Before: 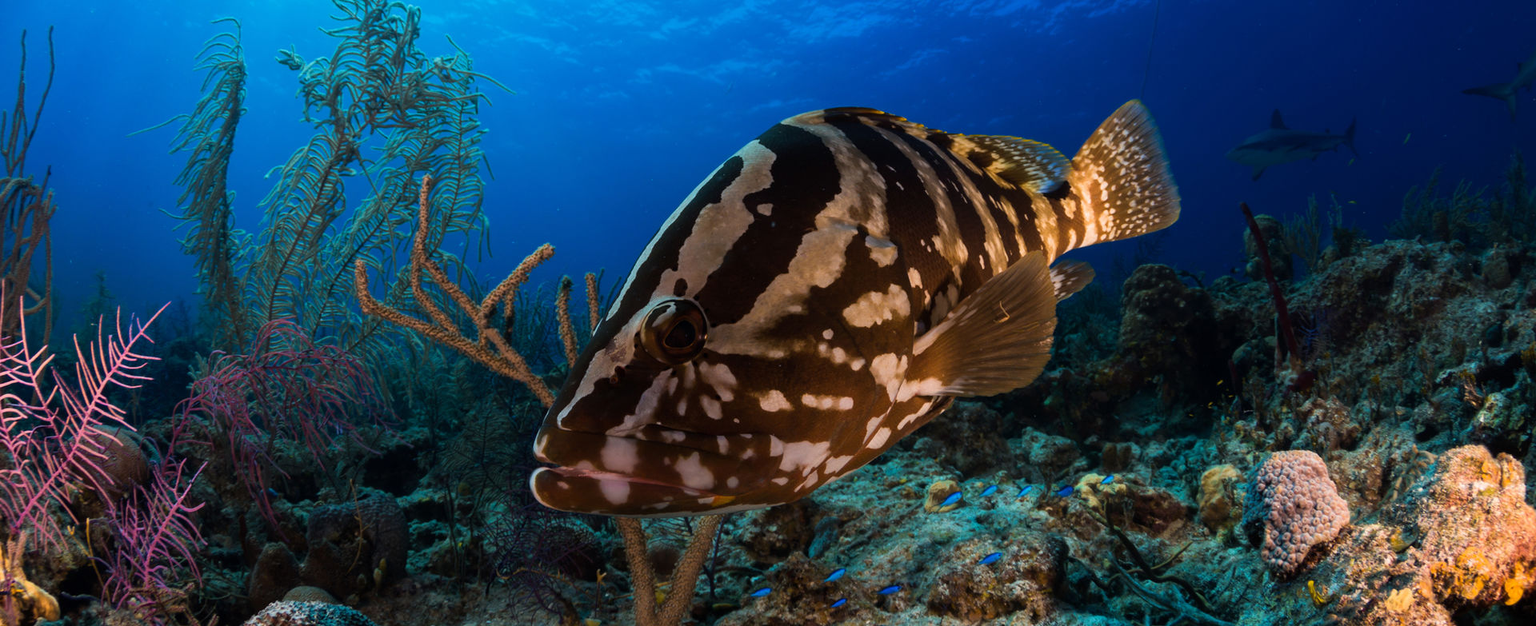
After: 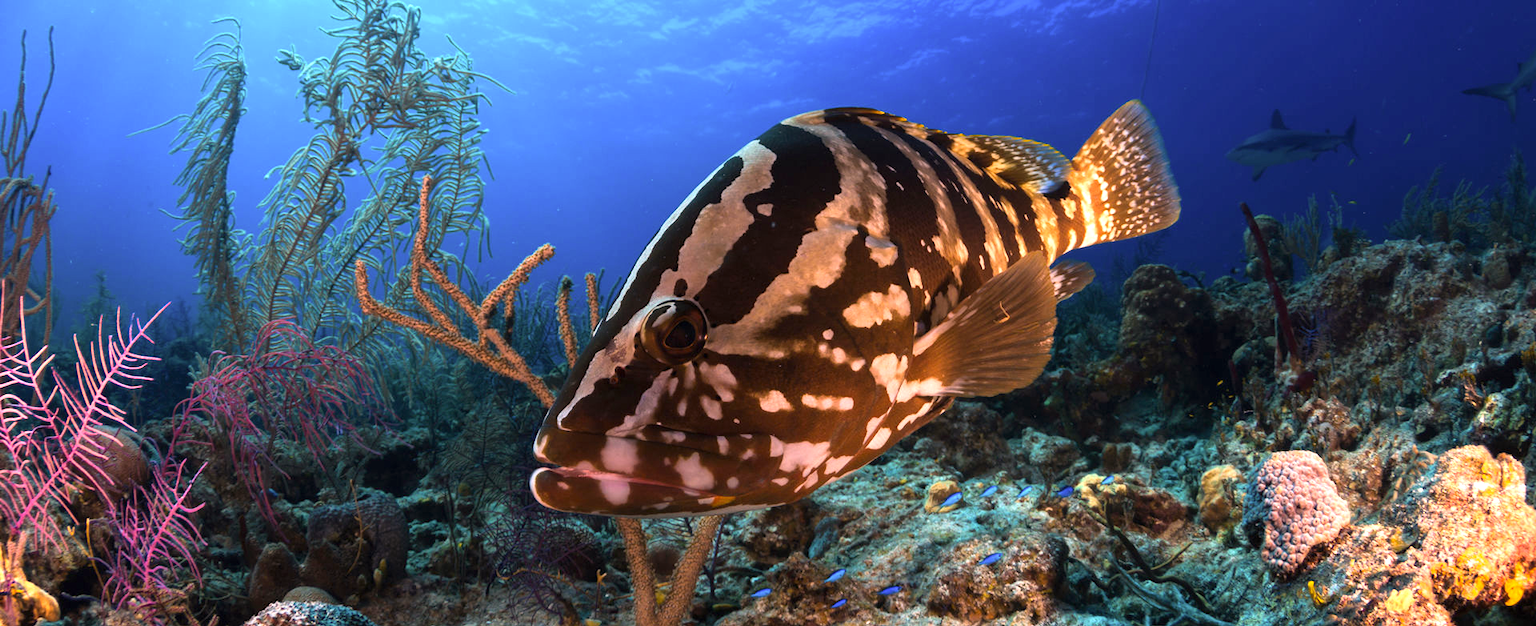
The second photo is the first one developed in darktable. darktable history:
exposure: black level correction 0, exposure 1.015 EV, compensate exposure bias true, compensate highlight preservation false
color correction: highlights a* 14.52, highlights b* 4.84
